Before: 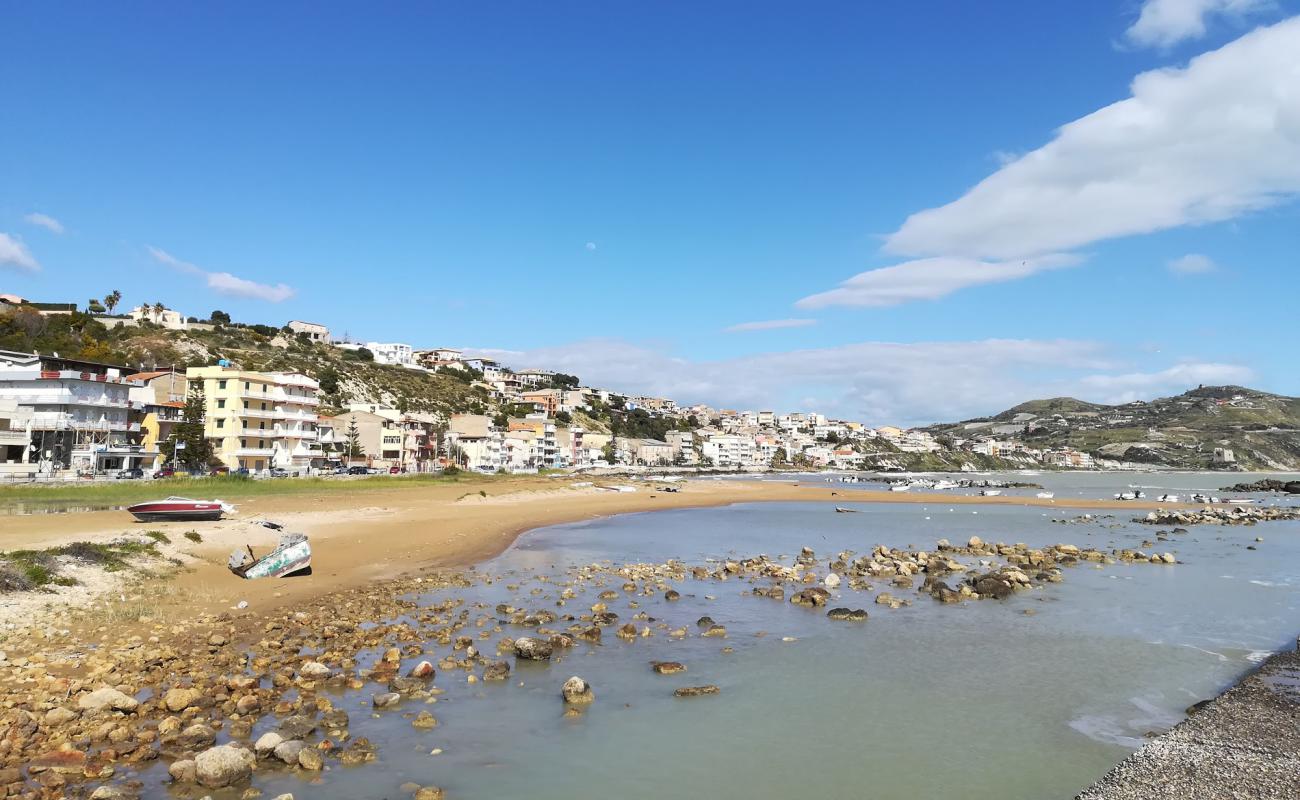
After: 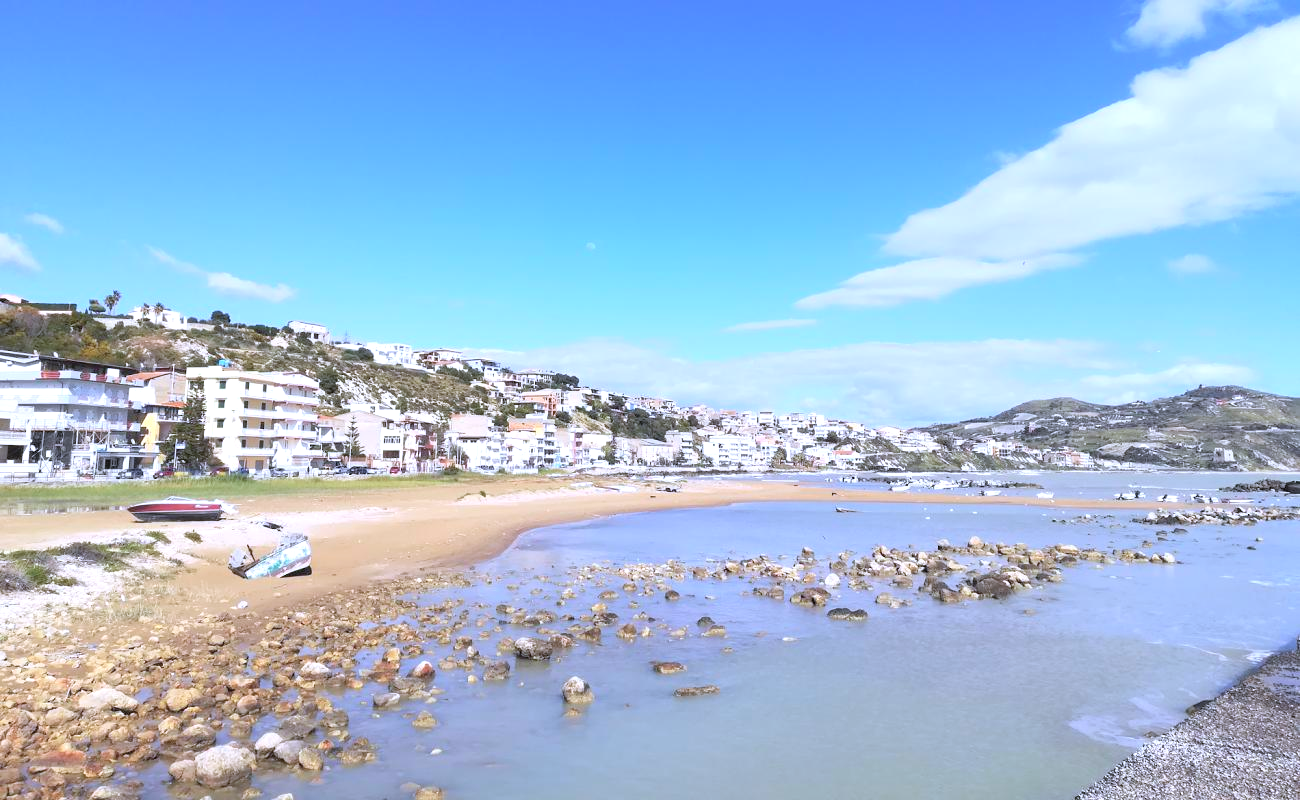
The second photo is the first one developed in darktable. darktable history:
color calibration: illuminant as shot in camera, x 0.379, y 0.396, temperature 4141.48 K
exposure: exposure 0.404 EV, compensate highlight preservation false
contrast brightness saturation: brightness 0.134
